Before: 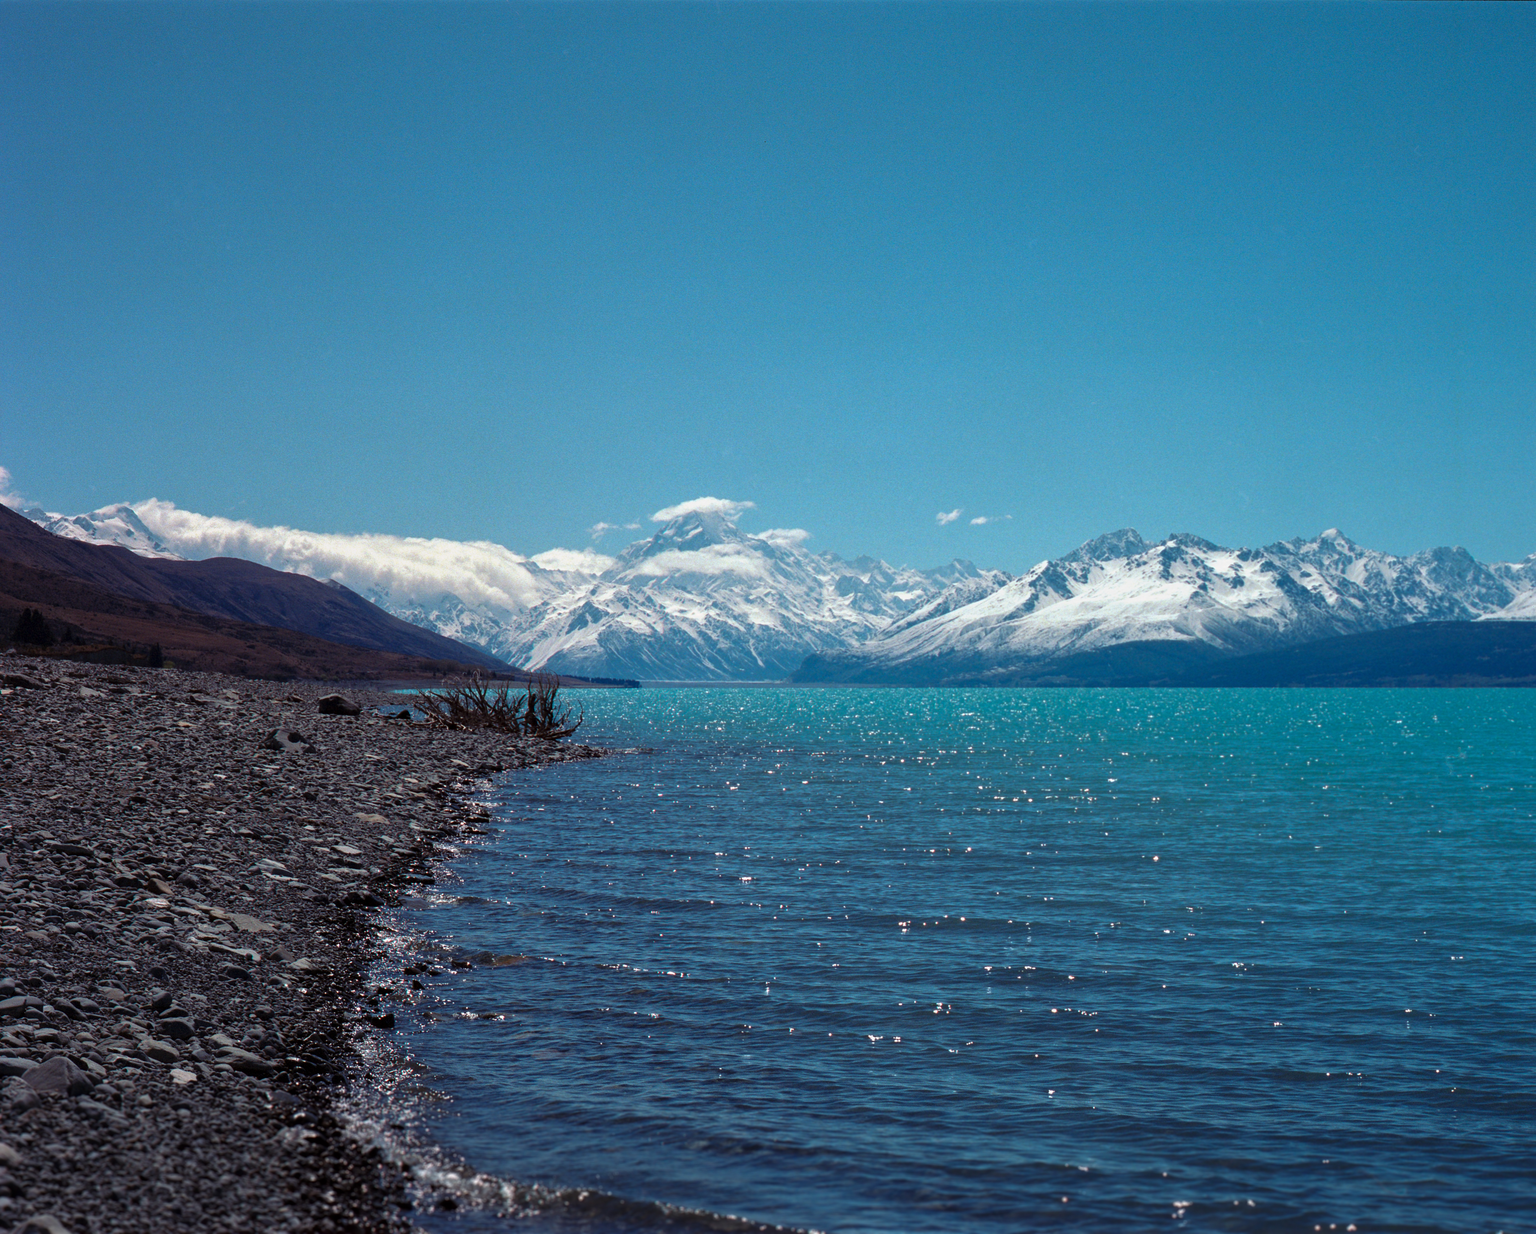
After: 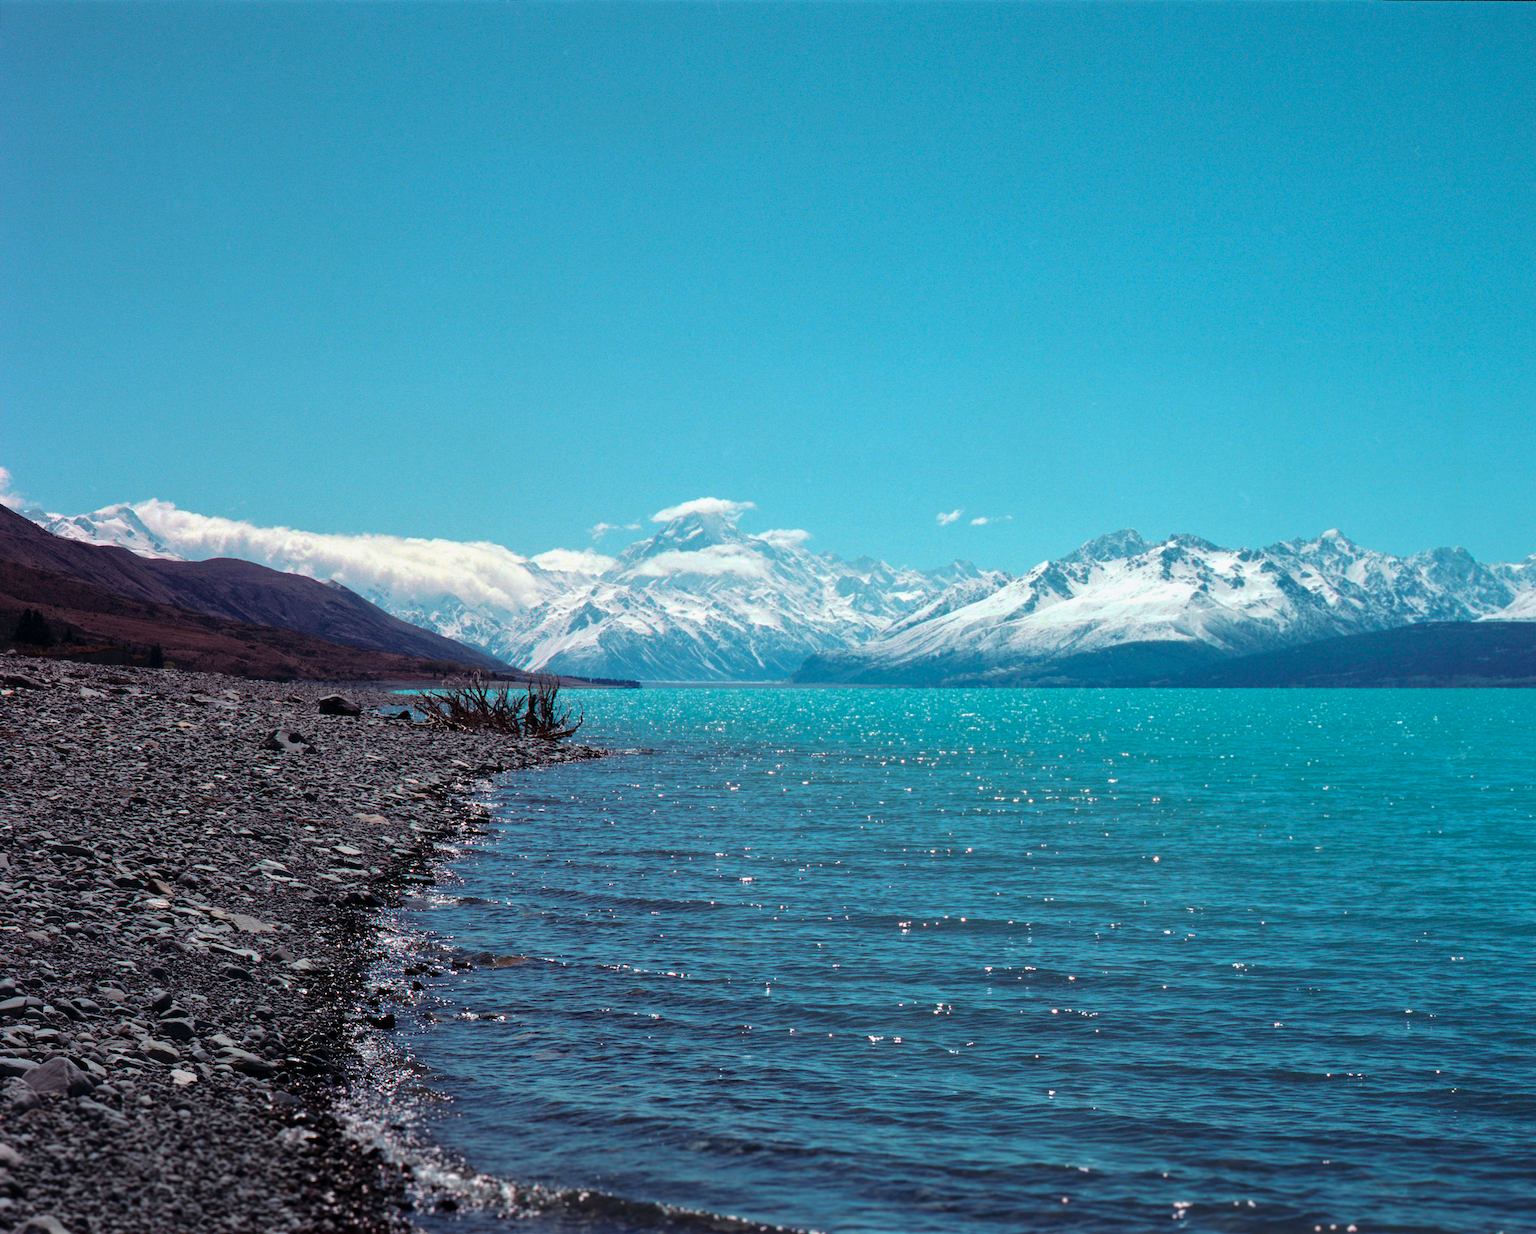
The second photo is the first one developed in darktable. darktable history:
tone curve: curves: ch0 [(0, 0) (0.051, 0.047) (0.102, 0.099) (0.228, 0.275) (0.432, 0.535) (0.695, 0.778) (0.908, 0.946) (1, 1)]; ch1 [(0, 0) (0.339, 0.298) (0.402, 0.363) (0.453, 0.421) (0.483, 0.469) (0.494, 0.493) (0.504, 0.501) (0.527, 0.538) (0.563, 0.595) (0.597, 0.632) (1, 1)]; ch2 [(0, 0) (0.48, 0.48) (0.504, 0.5) (0.539, 0.554) (0.59, 0.63) (0.642, 0.684) (0.824, 0.815) (1, 1)], color space Lab, independent channels, preserve colors none
